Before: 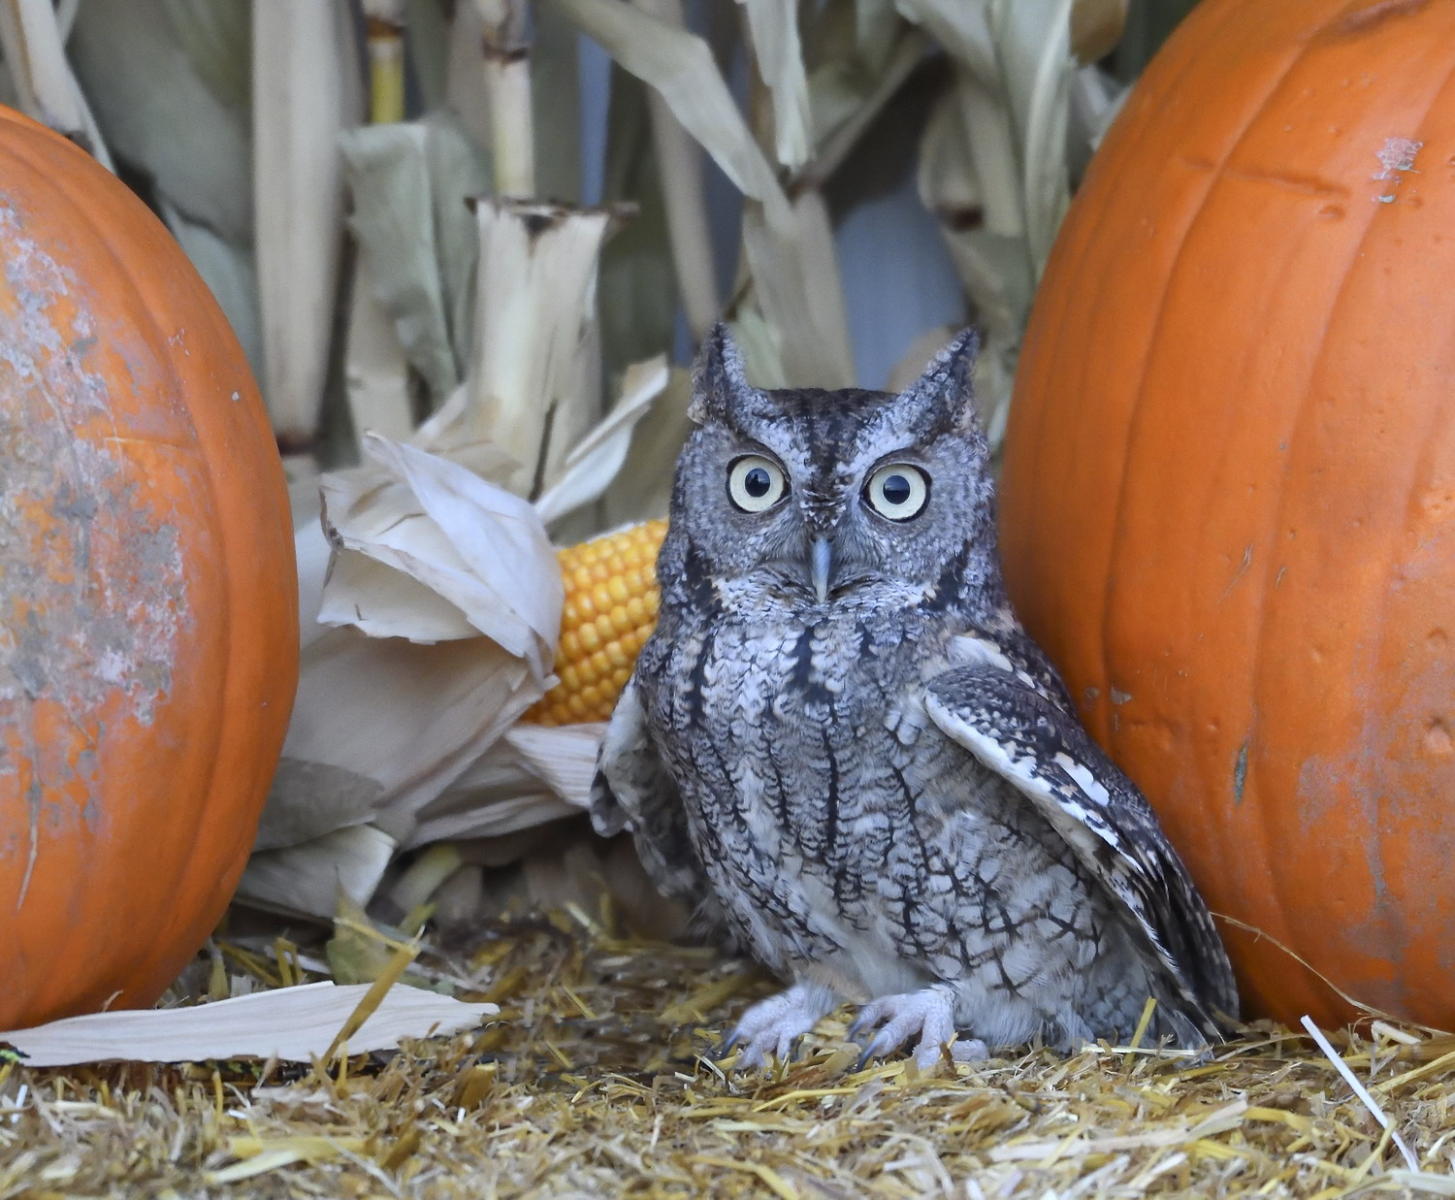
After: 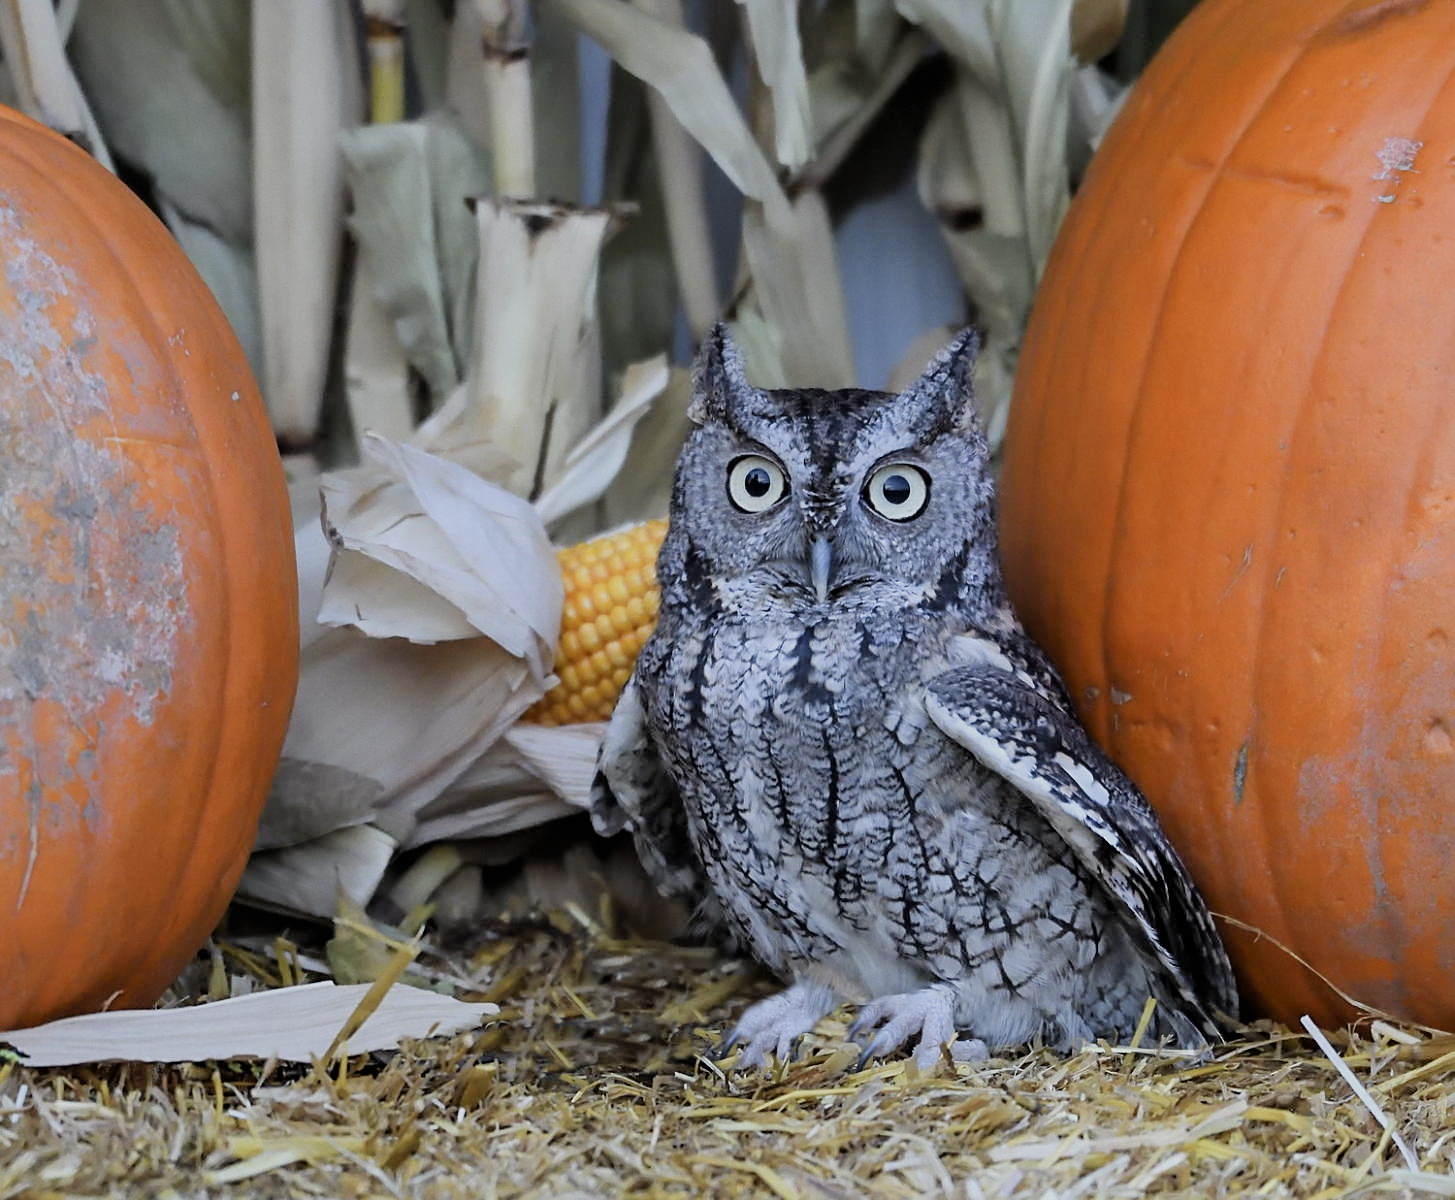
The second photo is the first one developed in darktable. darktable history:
sharpen: amount 0.478
tone equalizer: -7 EV 0.18 EV, -6 EV 0.12 EV, -5 EV 0.08 EV, -4 EV 0.04 EV, -2 EV -0.02 EV, -1 EV -0.04 EV, +0 EV -0.06 EV, luminance estimator HSV value / RGB max
filmic rgb: black relative exposure -5 EV, hardness 2.88, contrast 1.1, highlights saturation mix -20%
